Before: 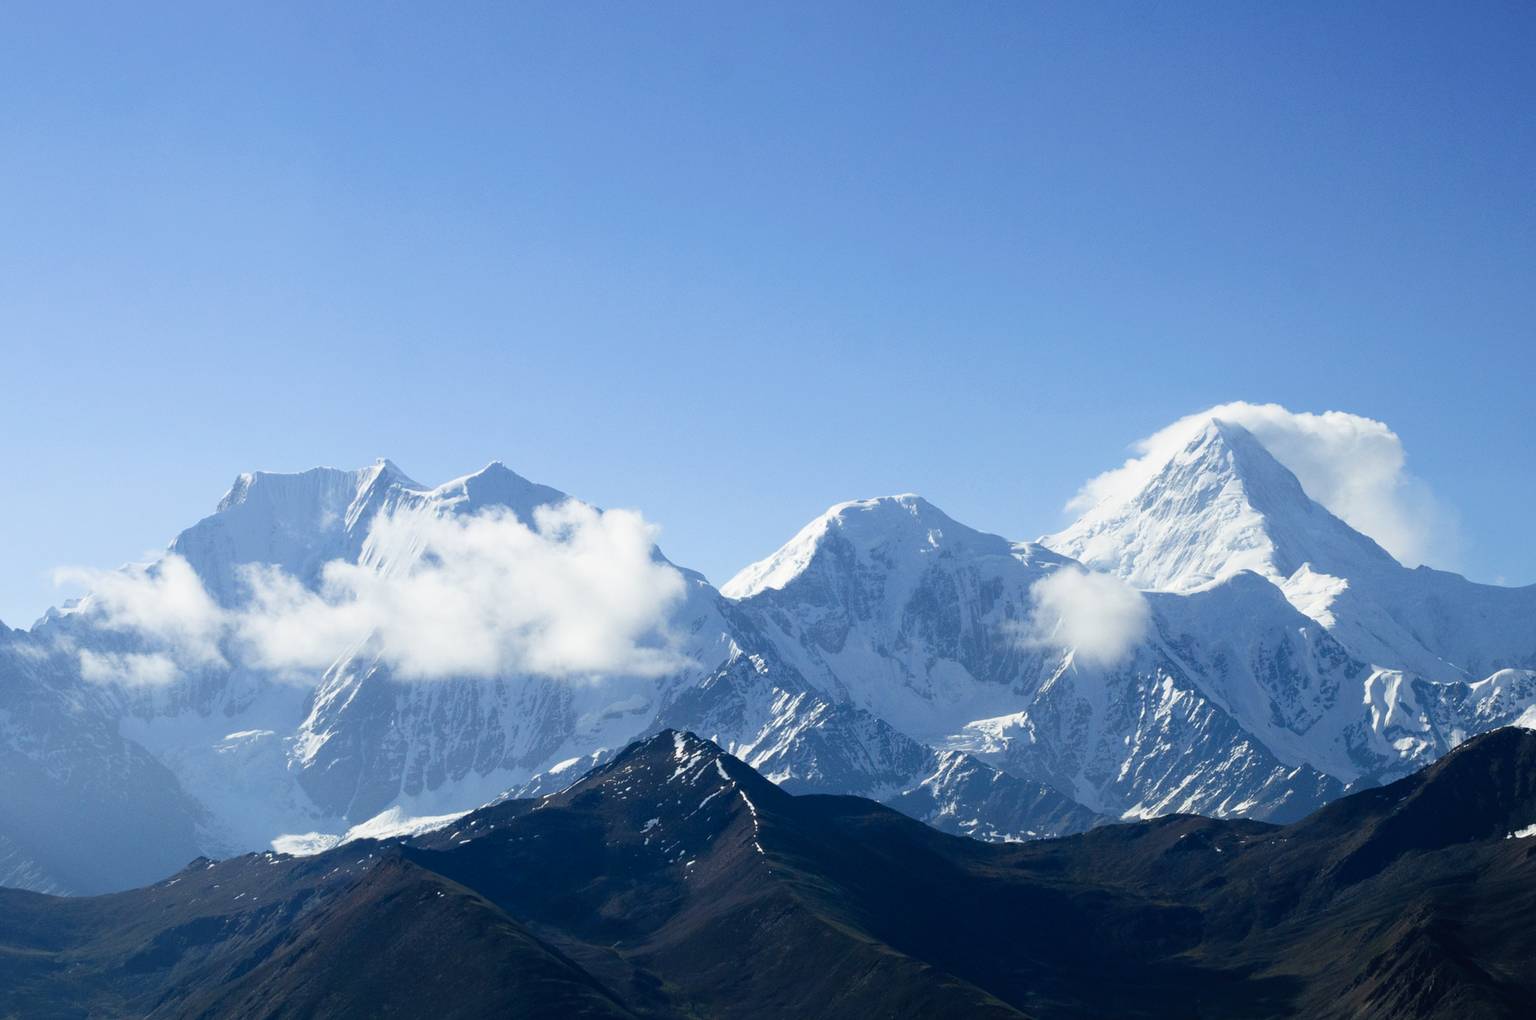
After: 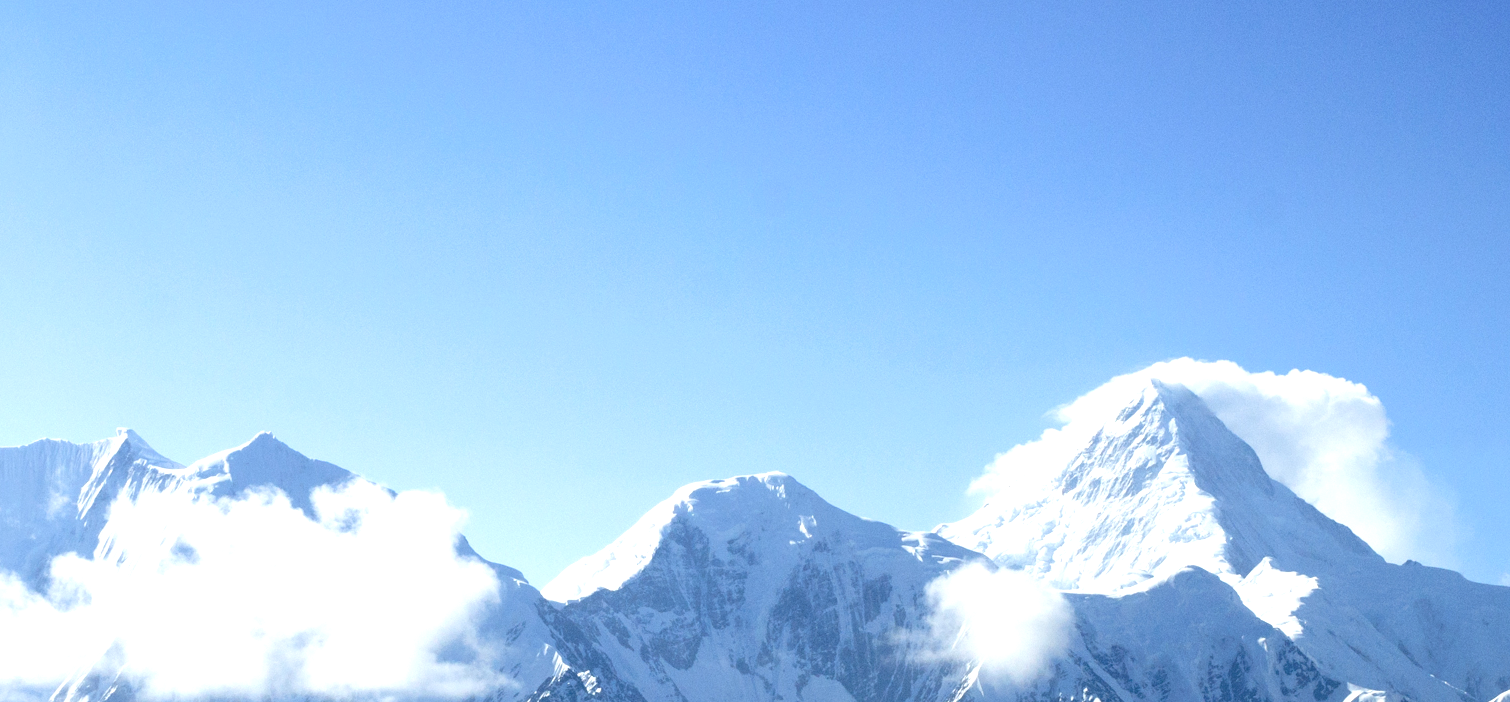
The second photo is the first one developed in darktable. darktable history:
crop: left 18.38%, top 11.092%, right 2.134%, bottom 33.217%
tone equalizer: -8 EV -0.75 EV, -7 EV -0.7 EV, -6 EV -0.6 EV, -5 EV -0.4 EV, -3 EV 0.4 EV, -2 EV 0.6 EV, -1 EV 0.7 EV, +0 EV 0.75 EV, edges refinement/feathering 500, mask exposure compensation -1.57 EV, preserve details no
